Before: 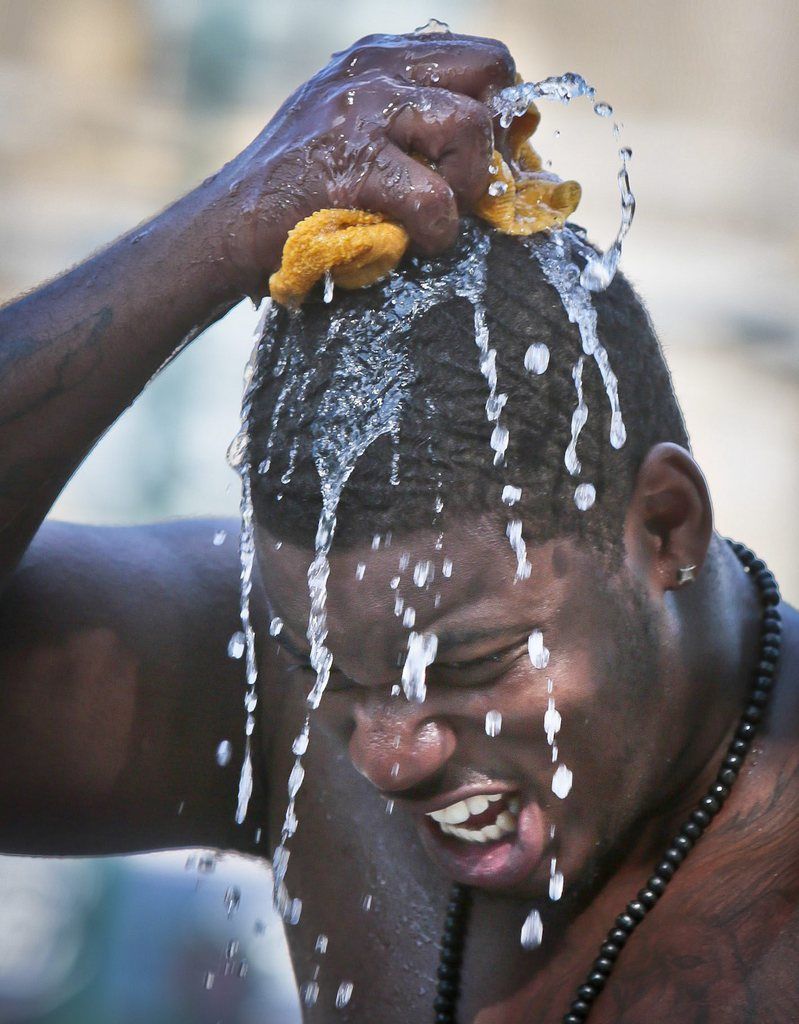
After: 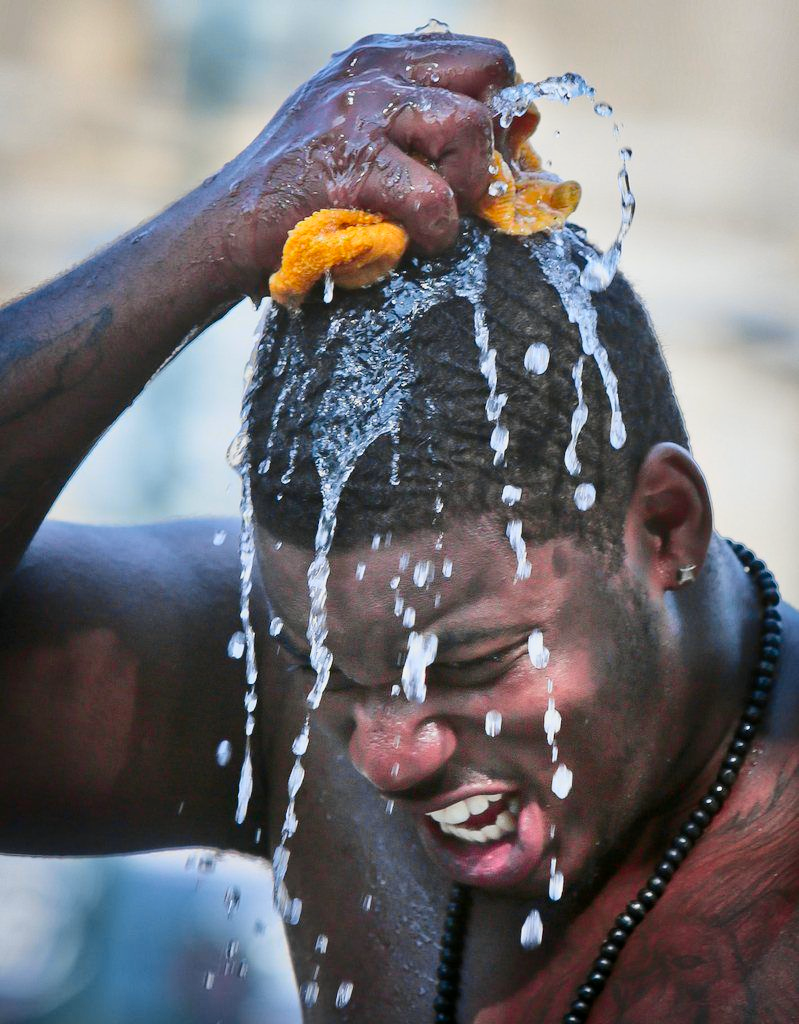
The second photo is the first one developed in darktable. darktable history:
tone curve: curves: ch0 [(0, 0) (0.23, 0.205) (0.486, 0.52) (0.822, 0.825) (0.994, 0.955)]; ch1 [(0, 0) (0.226, 0.261) (0.379, 0.442) (0.469, 0.472) (0.495, 0.495) (0.514, 0.504) (0.561, 0.568) (0.59, 0.612) (1, 1)]; ch2 [(0, 0) (0.269, 0.299) (0.459, 0.441) (0.498, 0.499) (0.523, 0.52) (0.586, 0.569) (0.635, 0.617) (0.659, 0.681) (0.718, 0.764) (1, 1)], color space Lab, independent channels, preserve colors none
